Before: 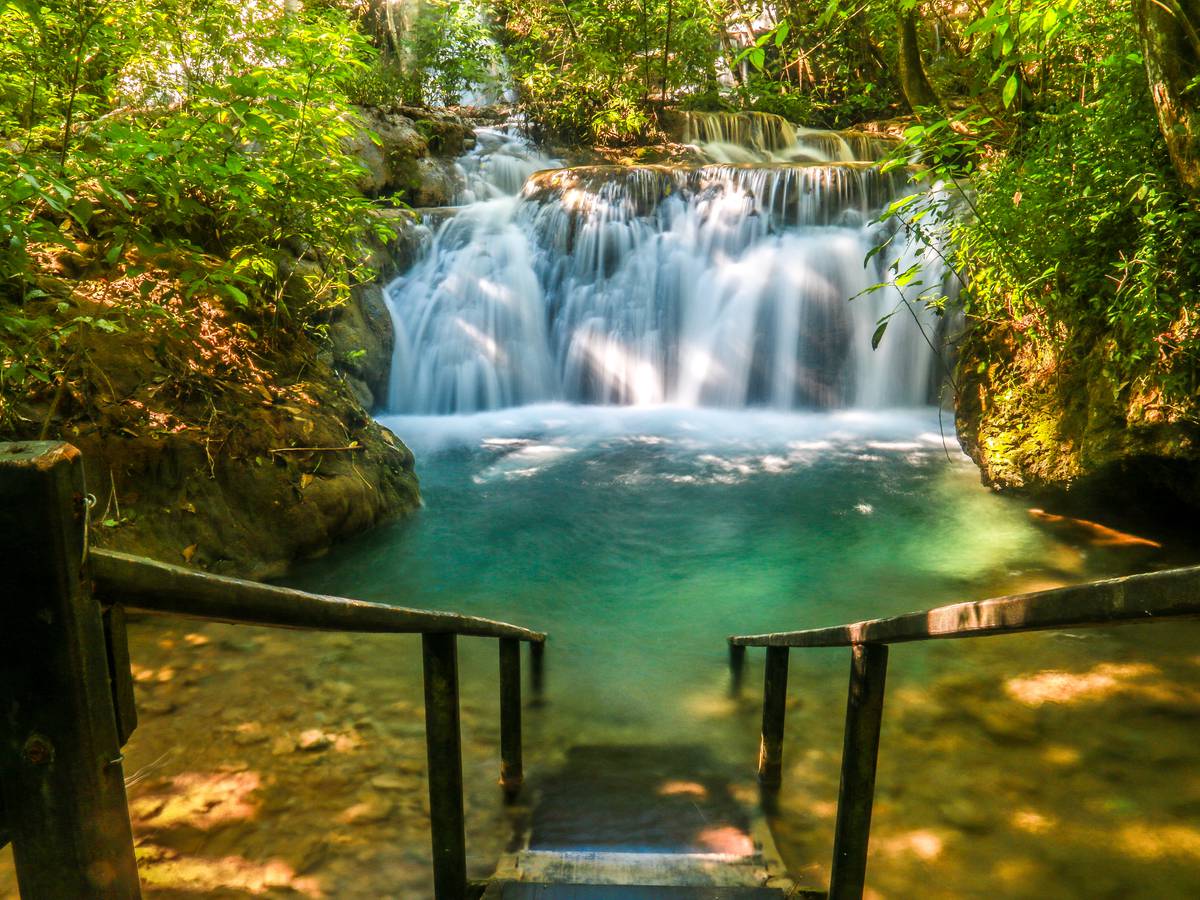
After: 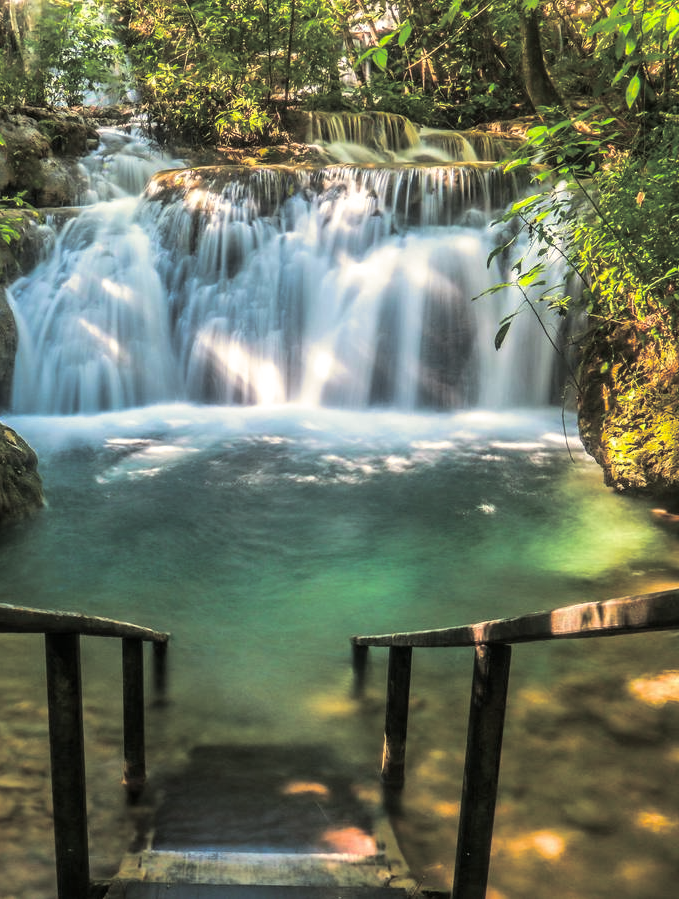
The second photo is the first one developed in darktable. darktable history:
split-toning: shadows › hue 43.2°, shadows › saturation 0, highlights › hue 50.4°, highlights › saturation 1
crop: left 31.458%, top 0%, right 11.876%
